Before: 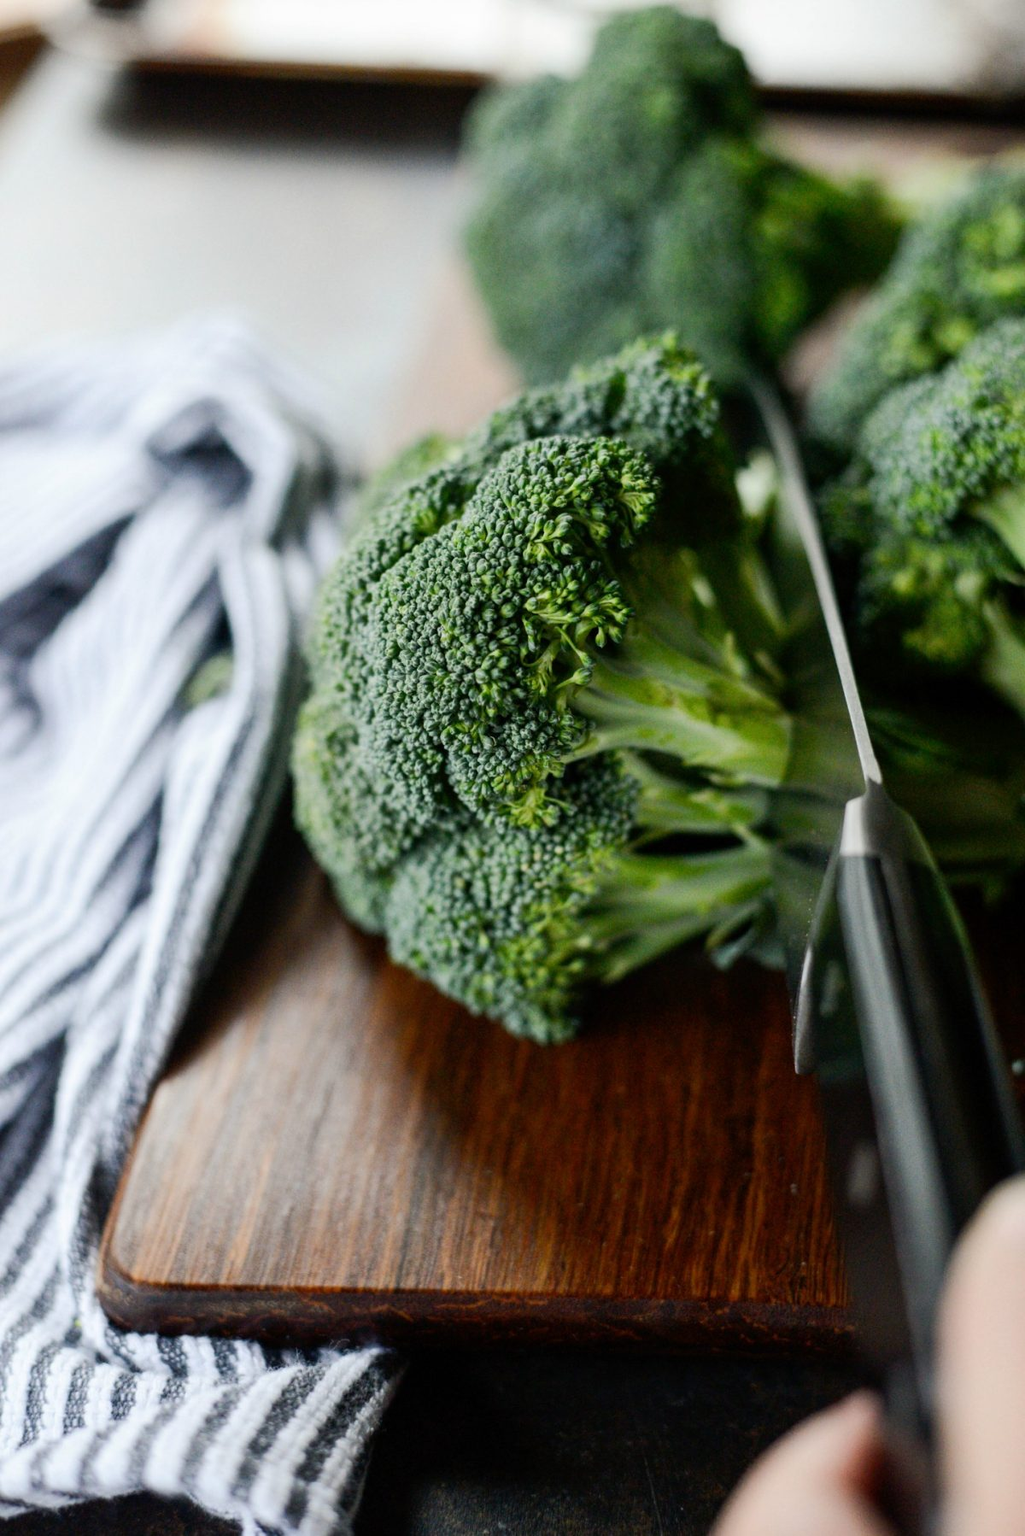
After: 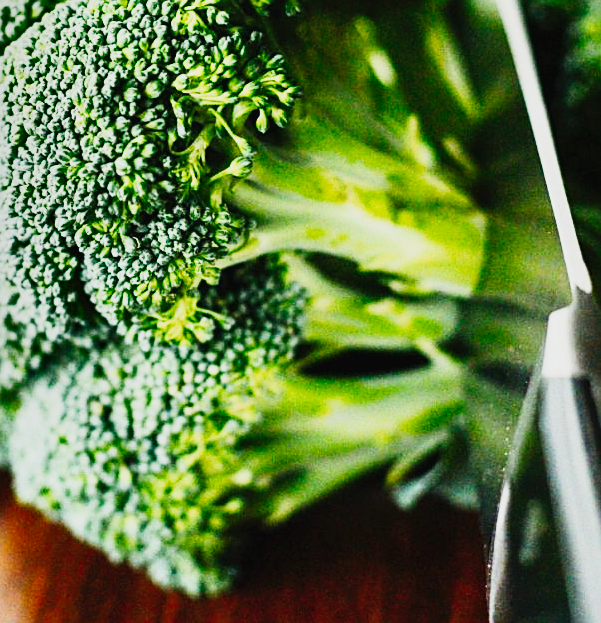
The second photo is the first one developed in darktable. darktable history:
crop: left 36.755%, top 34.765%, right 13.128%, bottom 30.566%
sharpen: on, module defaults
shadows and highlights: shadows 20.93, highlights -82.86, soften with gaussian
tone curve: curves: ch0 [(0, 0.021) (0.104, 0.093) (0.236, 0.234) (0.456, 0.566) (0.647, 0.78) (0.864, 0.9) (1, 0.932)]; ch1 [(0, 0) (0.353, 0.344) (0.43, 0.401) (0.479, 0.476) (0.502, 0.504) (0.544, 0.534) (0.566, 0.566) (0.612, 0.621) (0.657, 0.679) (1, 1)]; ch2 [(0, 0) (0.34, 0.314) (0.434, 0.43) (0.5, 0.498) (0.528, 0.536) (0.56, 0.576) (0.595, 0.638) (0.644, 0.729) (1, 1)], preserve colors none
tone equalizer: -8 EV 0.04 EV, mask exposure compensation -0.486 EV
contrast brightness saturation: contrast 0.199, brightness 0.164, saturation 0.227
exposure: black level correction 0.001, exposure 0.5 EV, compensate exposure bias true, compensate highlight preservation false
